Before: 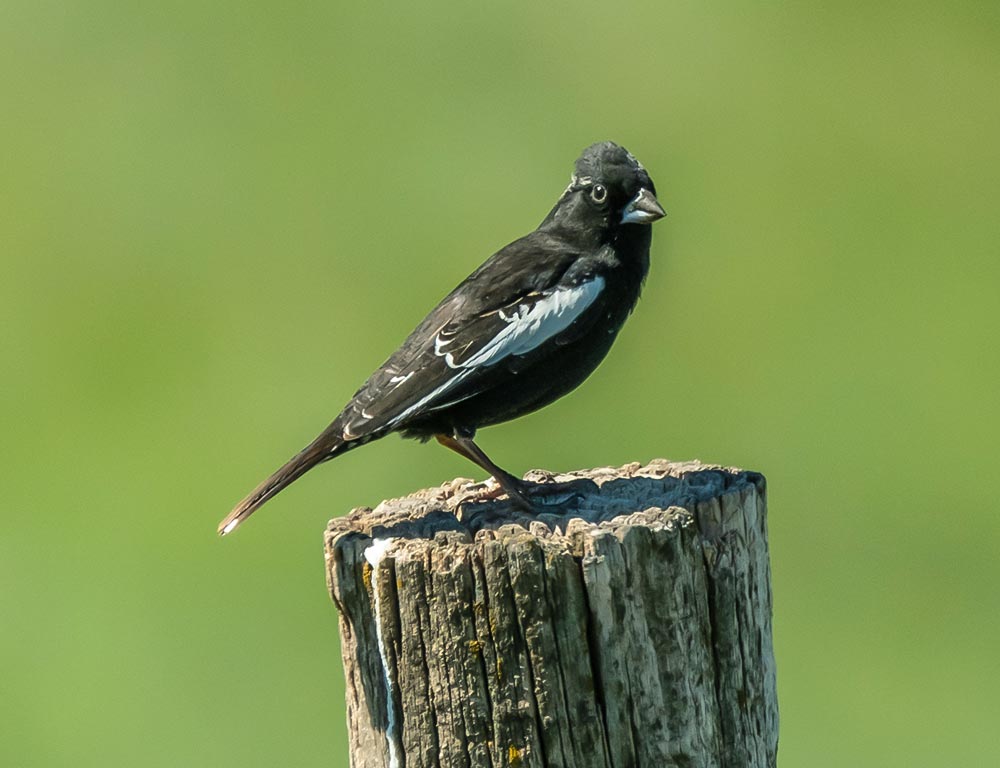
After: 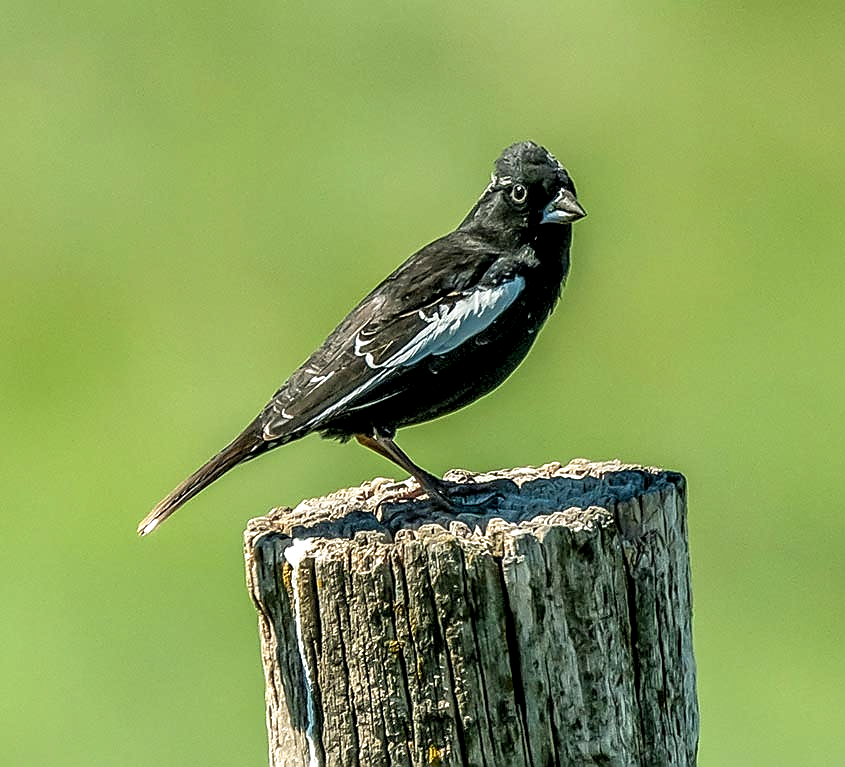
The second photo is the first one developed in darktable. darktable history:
exposure: exposure 0.194 EV, compensate highlight preservation false
local contrast: highlights 64%, shadows 54%, detail 169%, midtone range 0.518
base curve: curves: ch0 [(0, 0) (0.688, 0.865) (1, 1)], preserve colors none
crop: left 8.03%, right 7.461%
tone equalizer: -8 EV 0.239 EV, -7 EV 0.412 EV, -6 EV 0.421 EV, -5 EV 0.283 EV, -3 EV -0.277 EV, -2 EV -0.396 EV, -1 EV -0.436 EV, +0 EV -0.222 EV, edges refinement/feathering 500, mask exposure compensation -1.57 EV, preserve details no
sharpen: radius 1.377, amount 1.243, threshold 0.614
